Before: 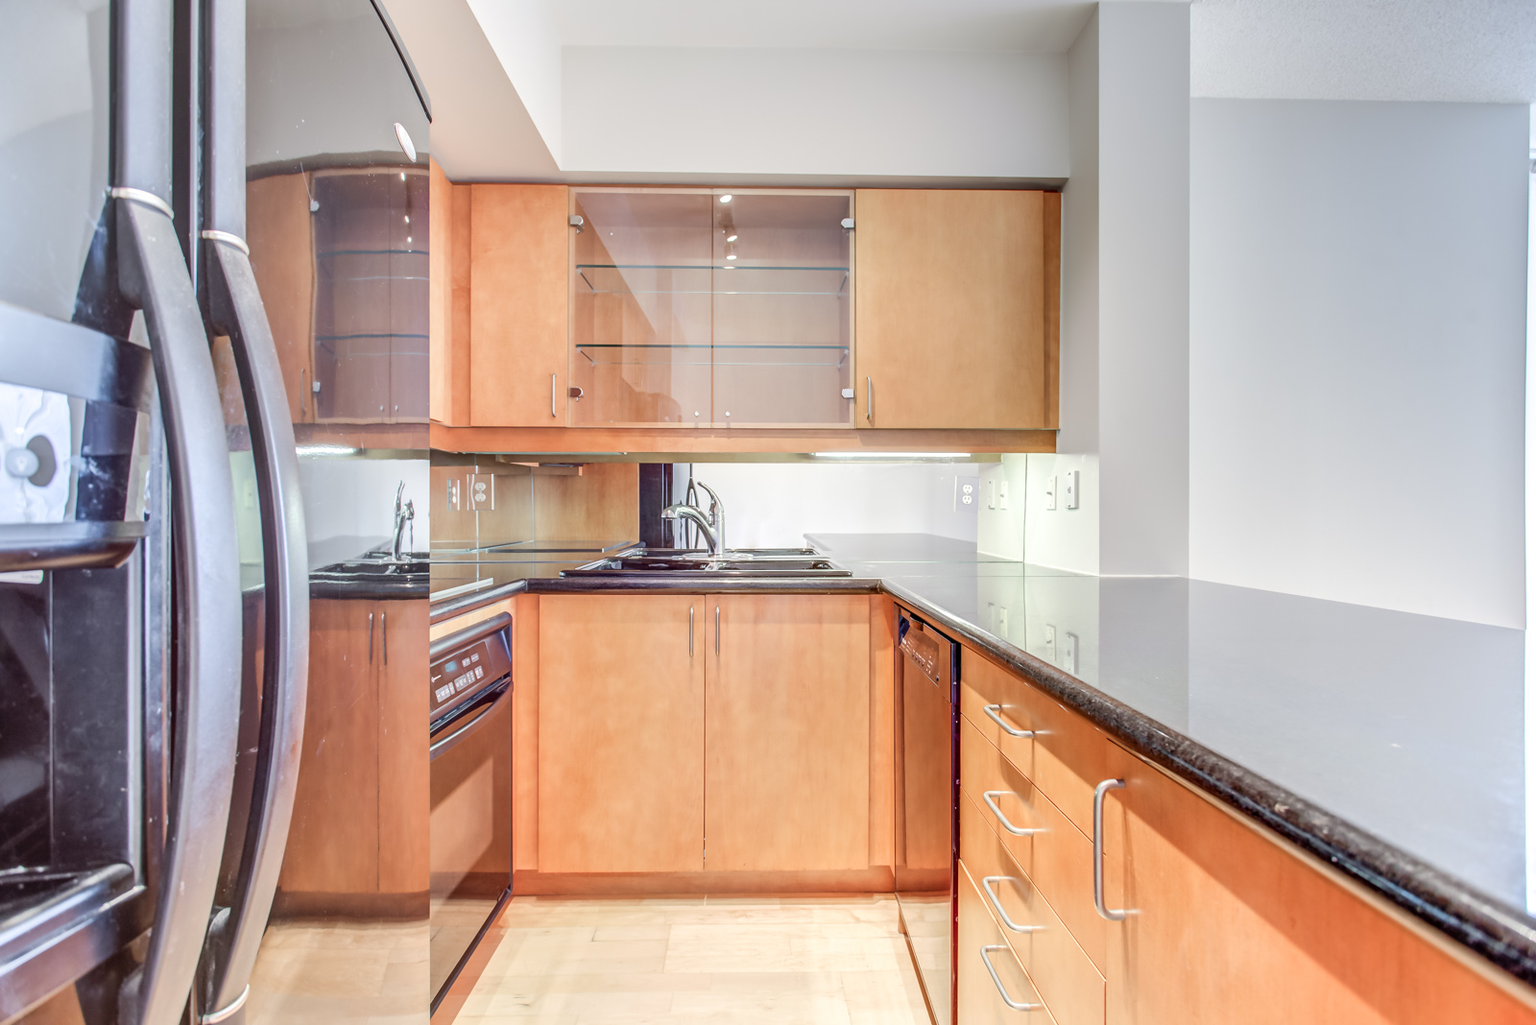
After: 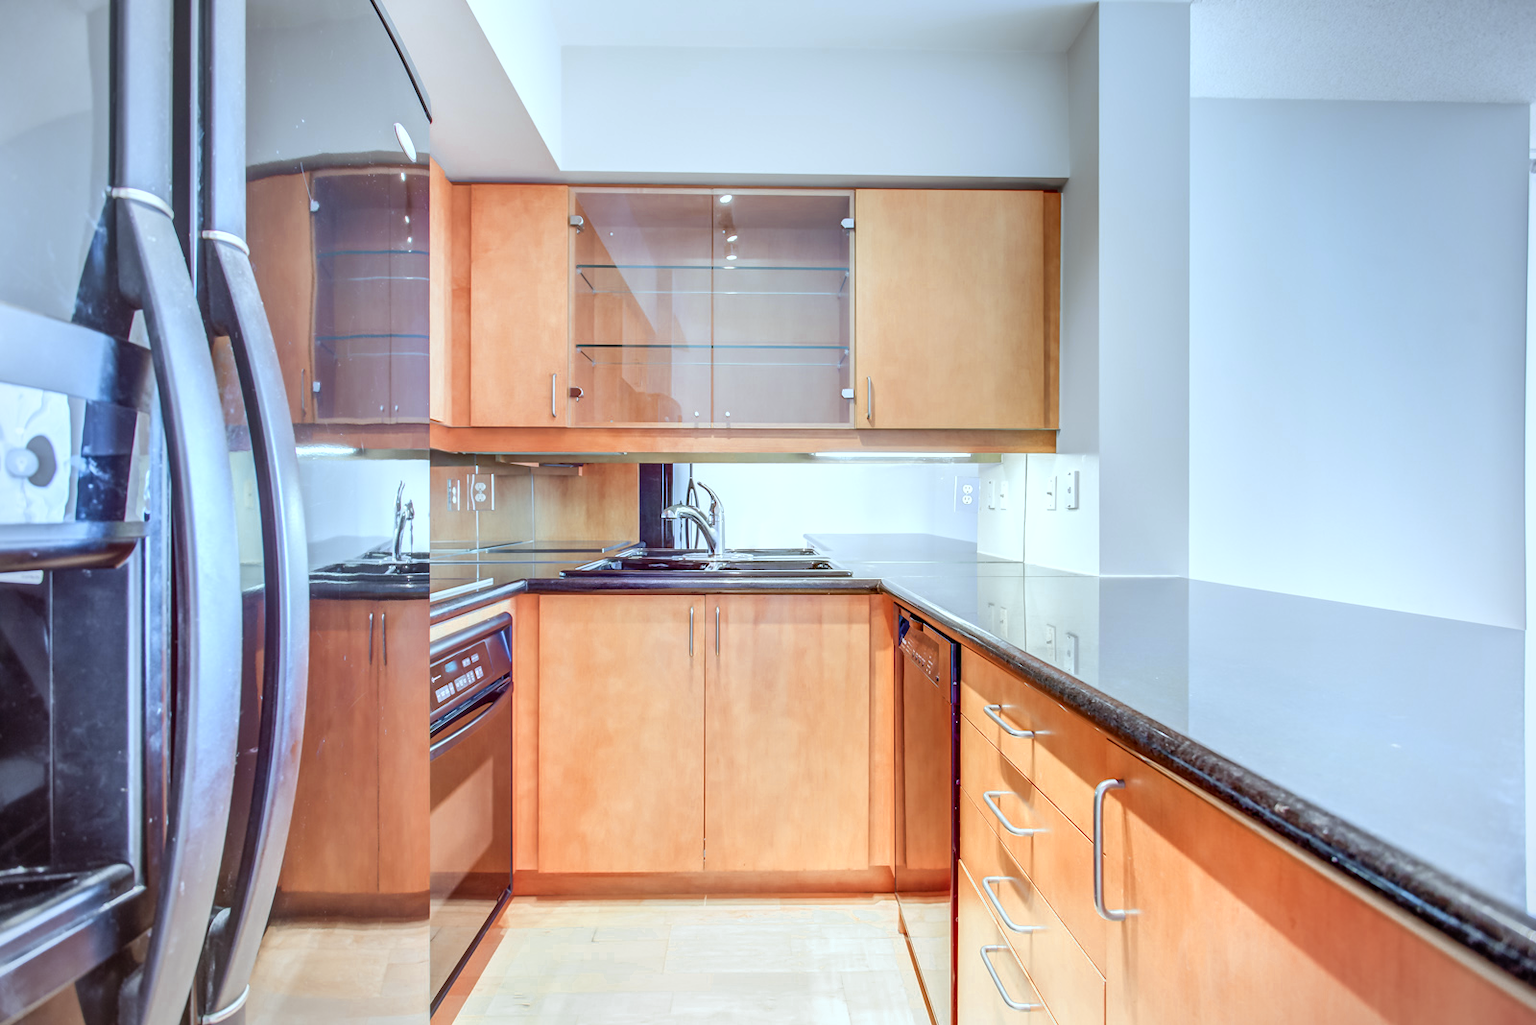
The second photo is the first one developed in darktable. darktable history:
color zones: curves: ch0 [(0.004, 0.305) (0.261, 0.623) (0.389, 0.399) (0.708, 0.571) (0.947, 0.34)]; ch1 [(0.025, 0.645) (0.229, 0.584) (0.326, 0.551) (0.484, 0.262) (0.757, 0.643)]
vignetting: on, module defaults
color calibration: illuminant Planckian (black body), x 0.376, y 0.374, temperature 4110.84 K
